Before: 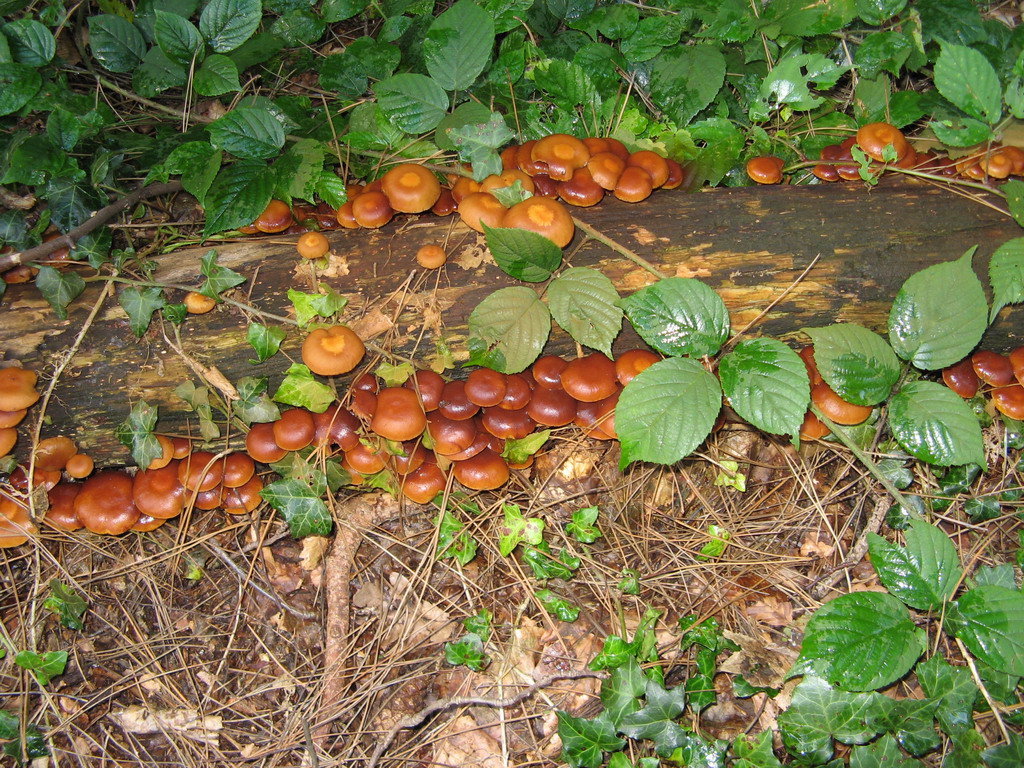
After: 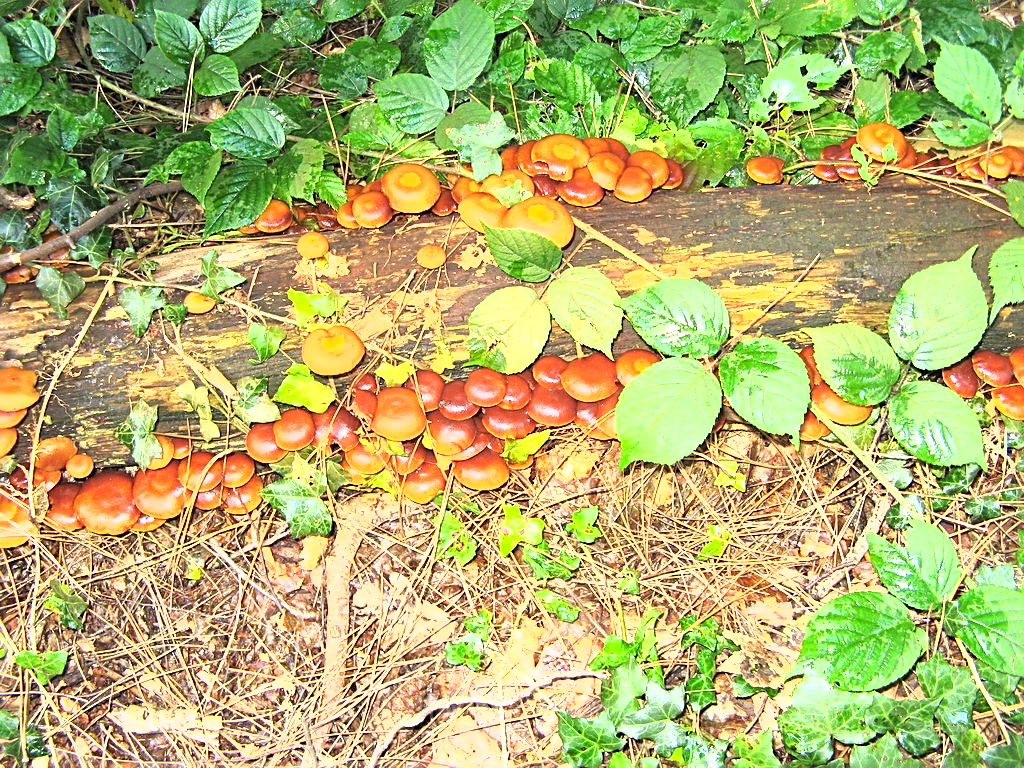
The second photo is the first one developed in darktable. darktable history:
shadows and highlights: radius 330.4, shadows 53.33, highlights -98.18, compress 94.32%, shadows color adjustment 97.98%, highlights color adjustment 58.29%, soften with gaussian
sharpen: radius 2.536, amount 0.629
exposure: black level correction 0, exposure 1.682 EV, compensate highlight preservation false
